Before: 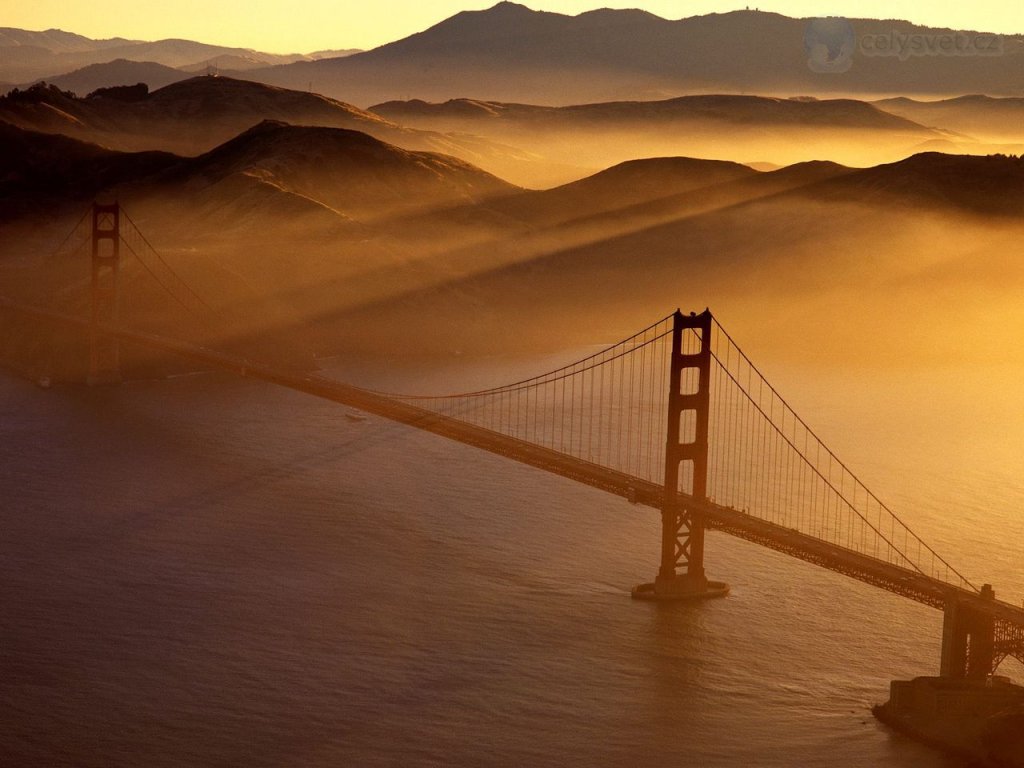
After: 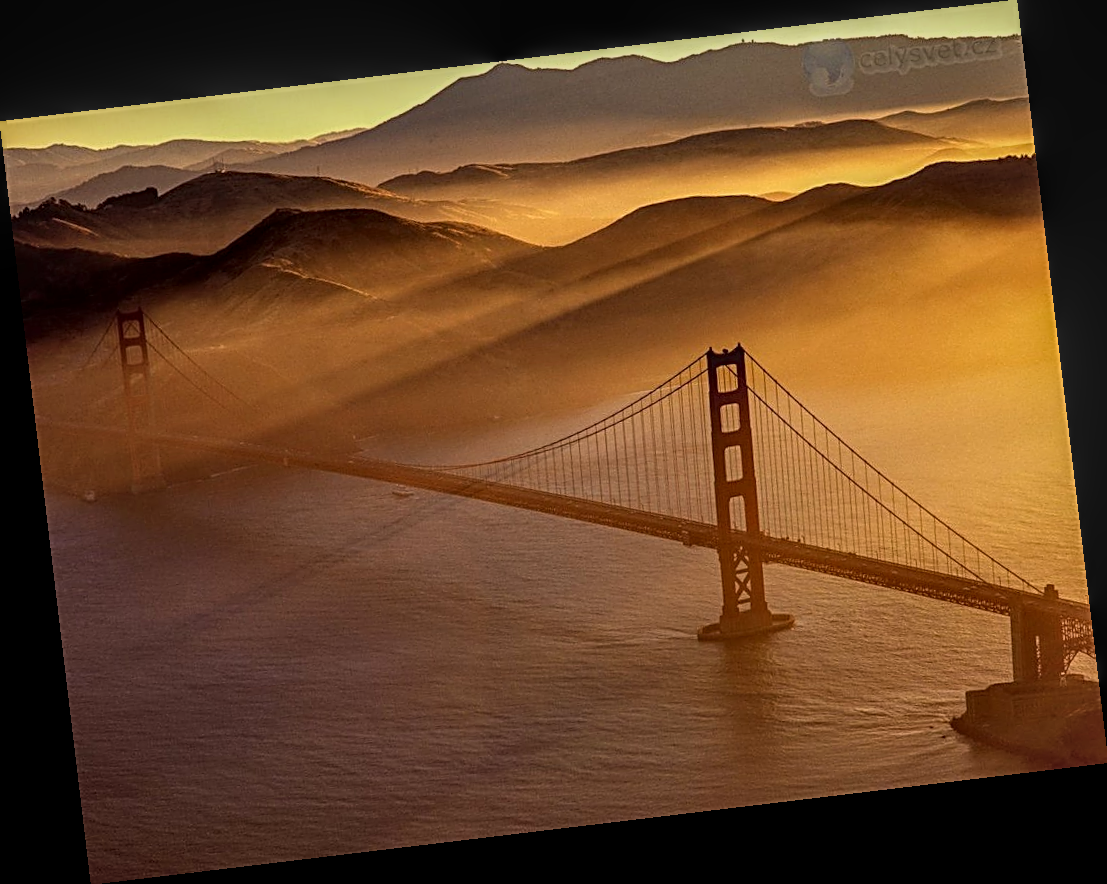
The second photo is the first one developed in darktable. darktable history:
tone equalizer: on, module defaults
sharpen: radius 2.584, amount 0.688
shadows and highlights: shadows 29.32, highlights -29.32, low approximation 0.01, soften with gaussian
local contrast: highlights 0%, shadows 0%, detail 133%
rotate and perspective: rotation -6.83°, automatic cropping off
